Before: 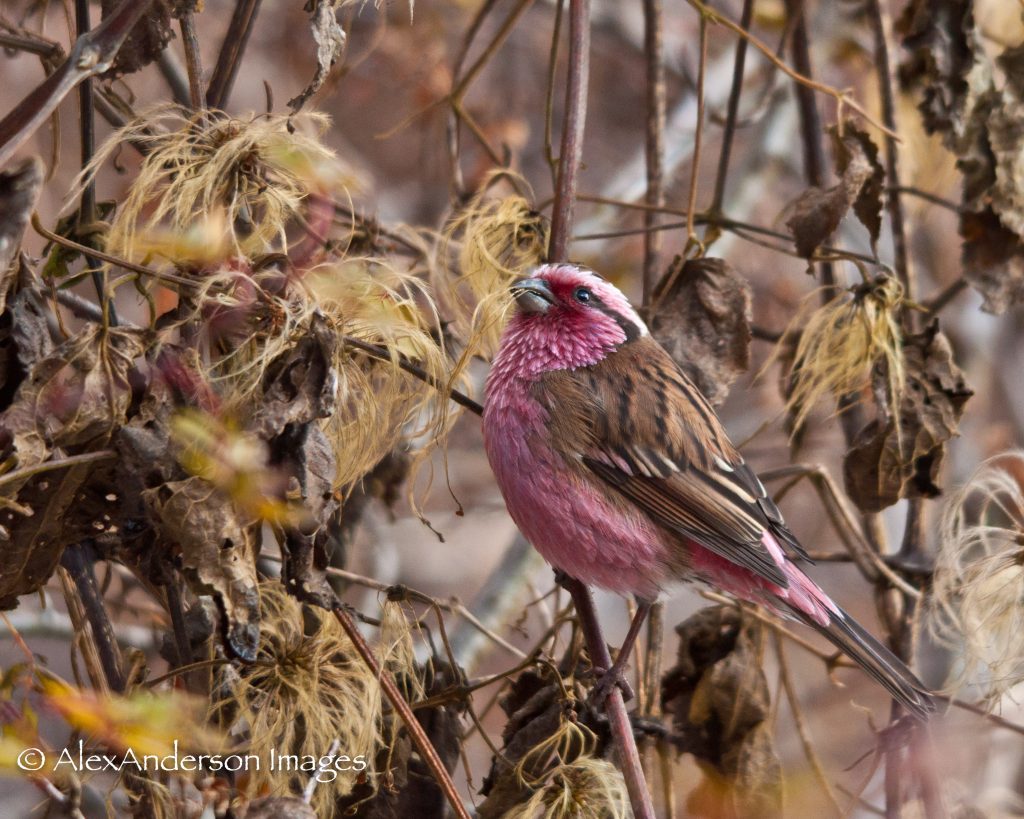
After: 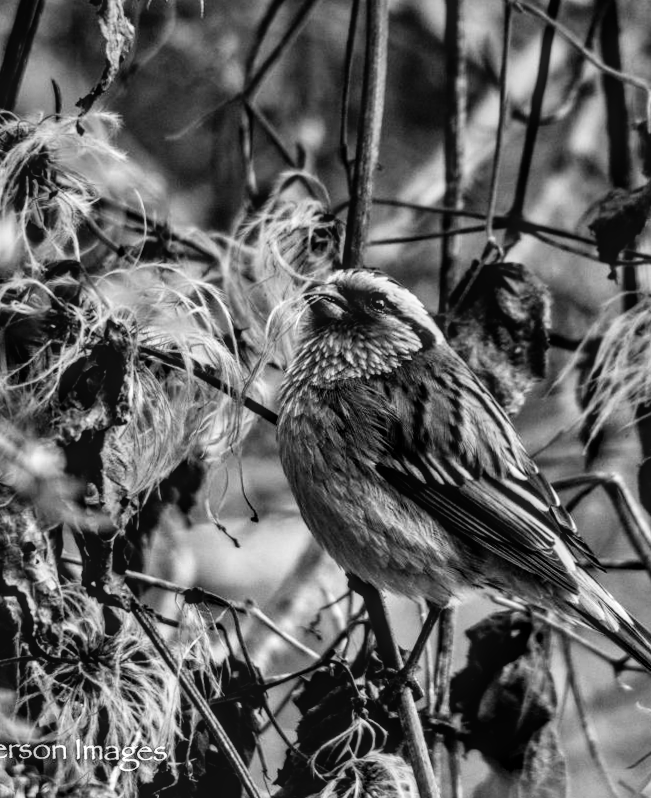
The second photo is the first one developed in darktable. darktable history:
rotate and perspective: rotation 0.074°, lens shift (vertical) 0.096, lens shift (horizontal) -0.041, crop left 0.043, crop right 0.952, crop top 0.024, crop bottom 0.979
graduated density: on, module defaults
local contrast: highlights 19%, detail 186%
color contrast: green-magenta contrast 0.8, blue-yellow contrast 1.1, unbound 0
monochrome: on, module defaults
contrast brightness saturation: contrast -0.28
filmic rgb: black relative exposure -3.75 EV, white relative exposure 2.4 EV, dynamic range scaling -50%, hardness 3.42, latitude 30%, contrast 1.8
crop and rotate: left 17.732%, right 15.423%
